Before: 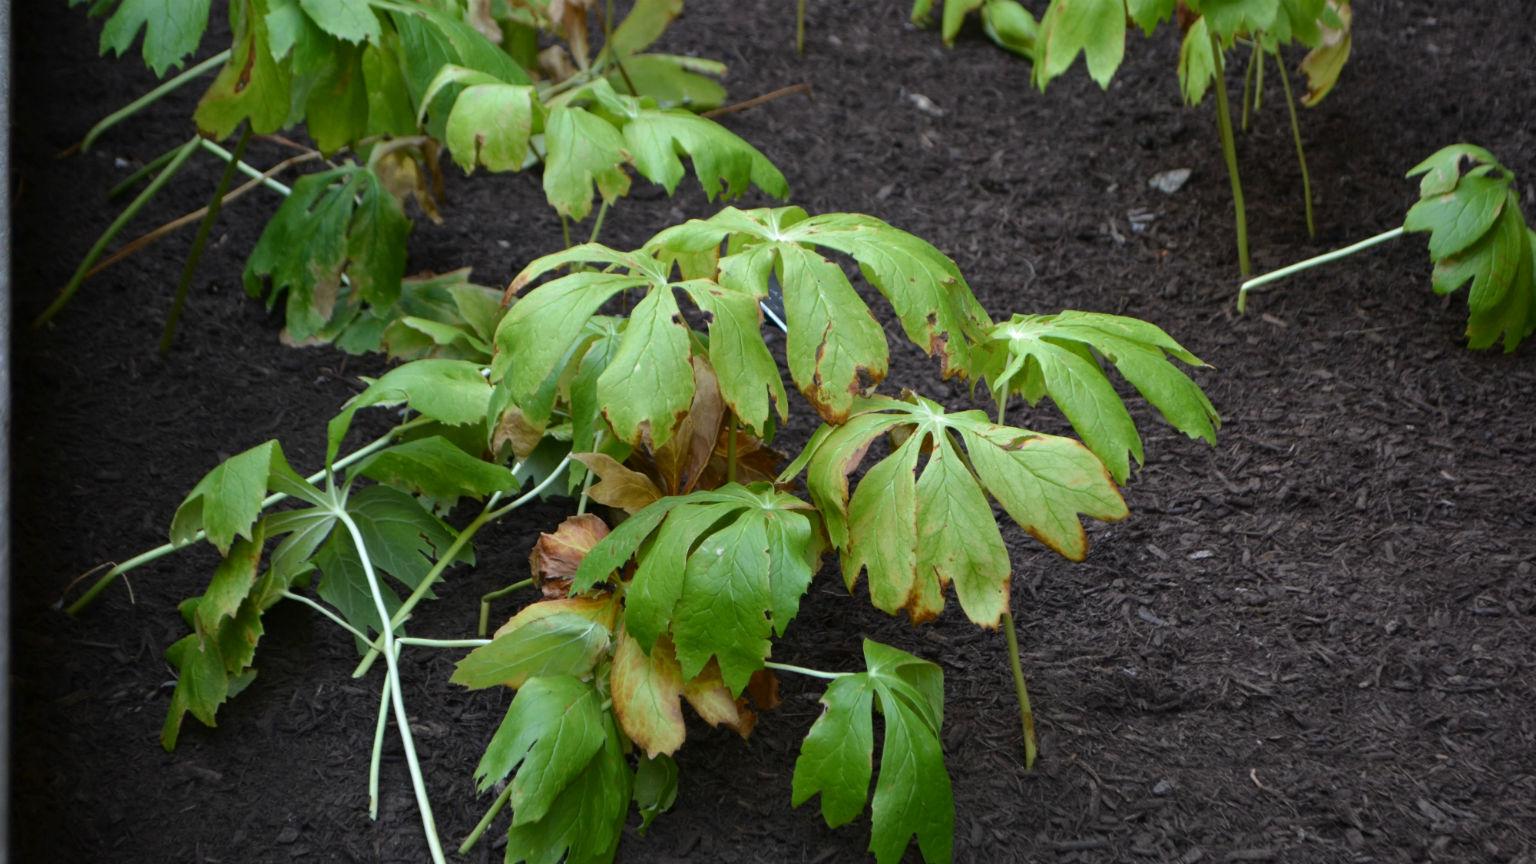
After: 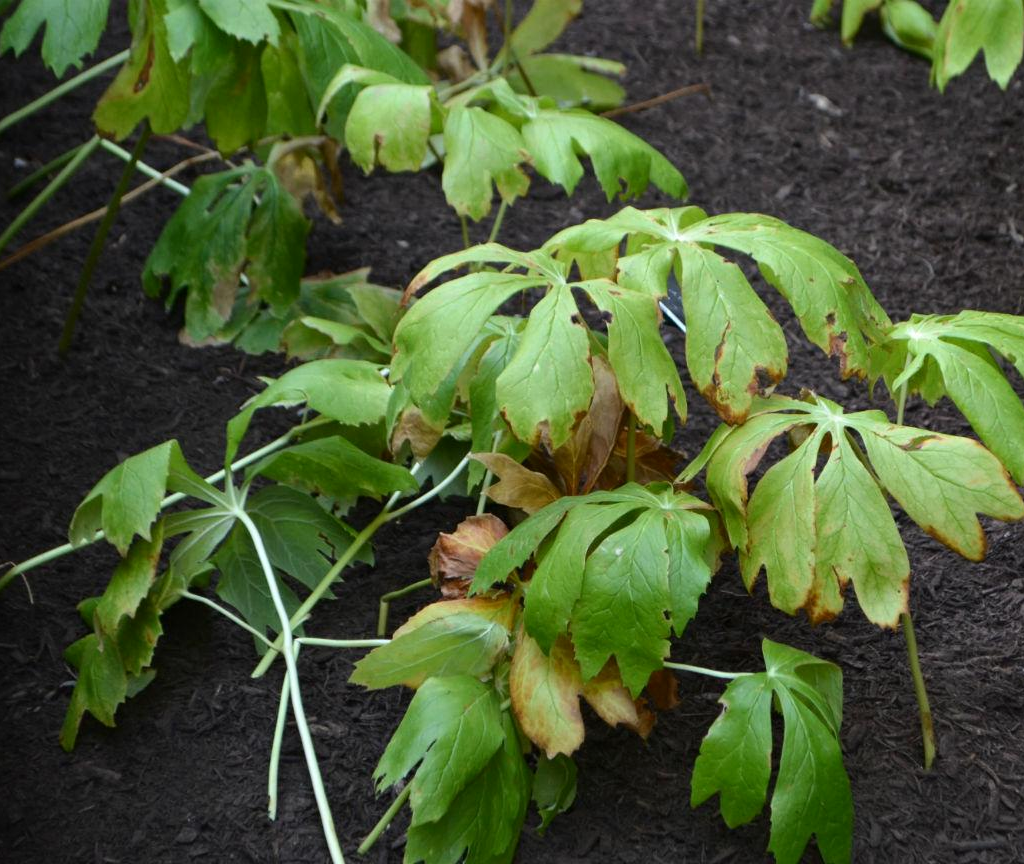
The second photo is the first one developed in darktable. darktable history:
contrast brightness saturation: contrast 0.1, brightness 0.02, saturation 0.02
base curve: exposure shift 0, preserve colors none
crop and rotate: left 6.617%, right 26.717%
